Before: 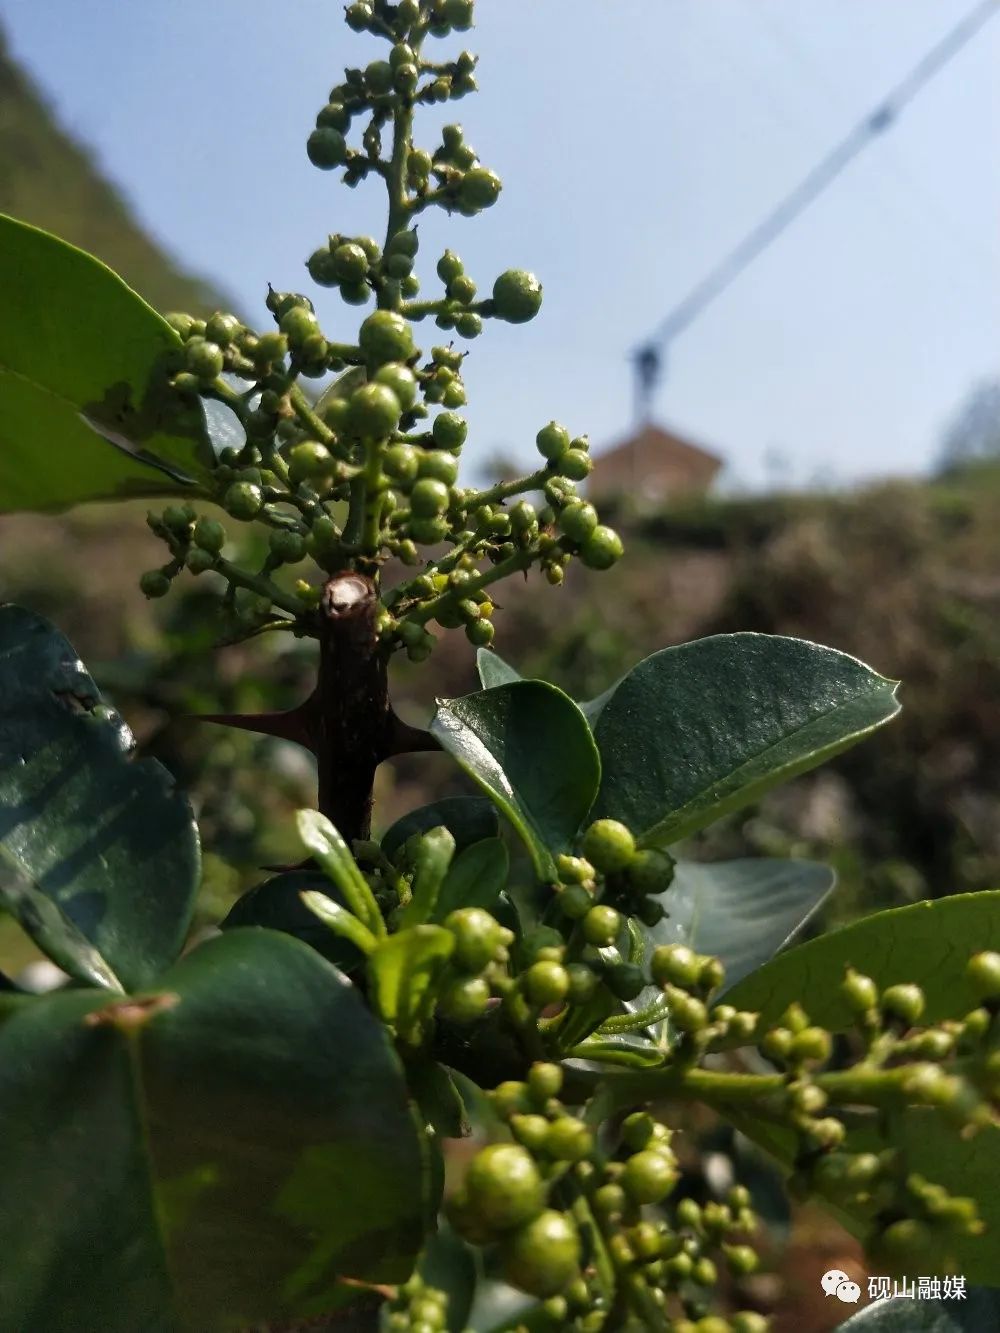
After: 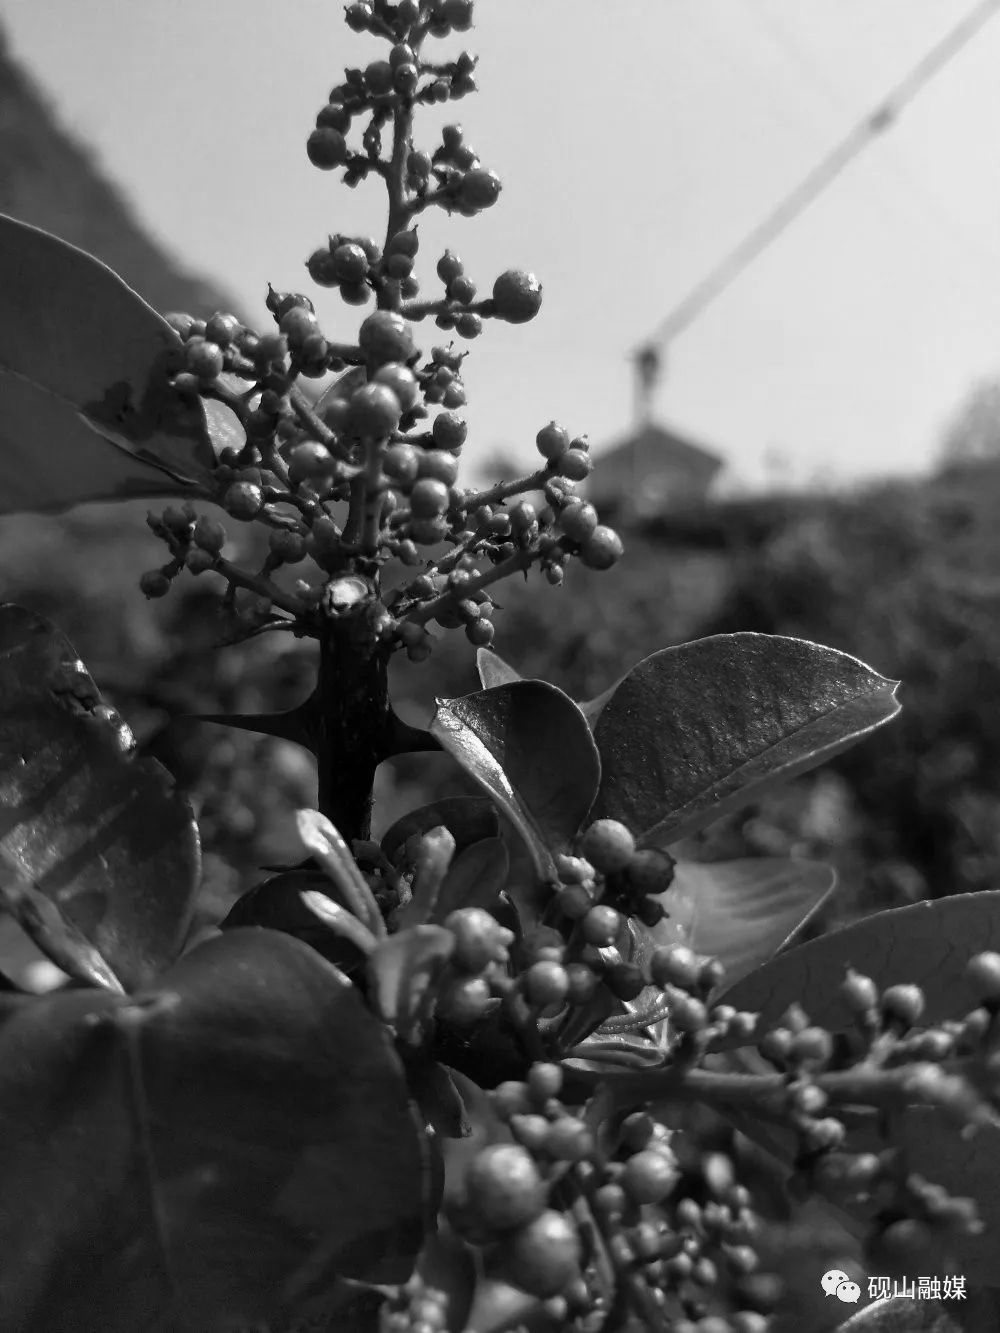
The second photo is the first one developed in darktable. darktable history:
color calibration: output gray [0.21, 0.42, 0.37, 0], x 0.367, y 0.375, temperature 4357.05 K
